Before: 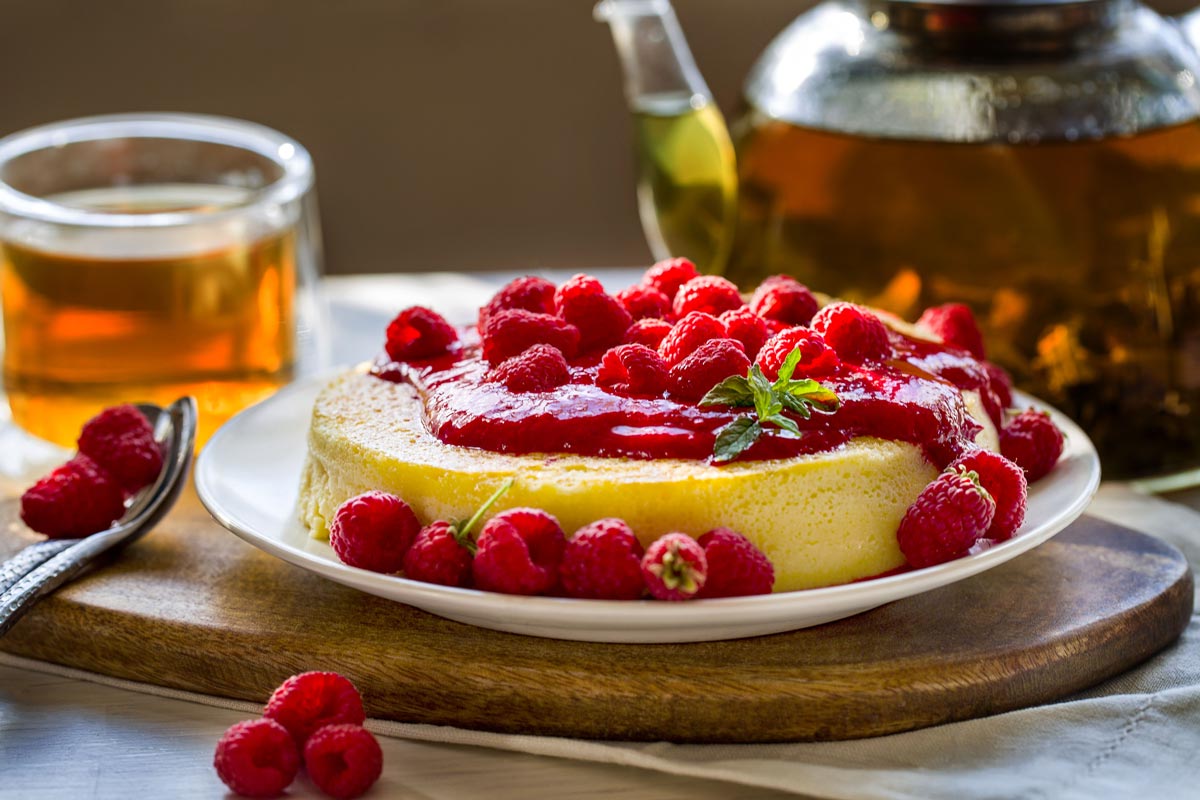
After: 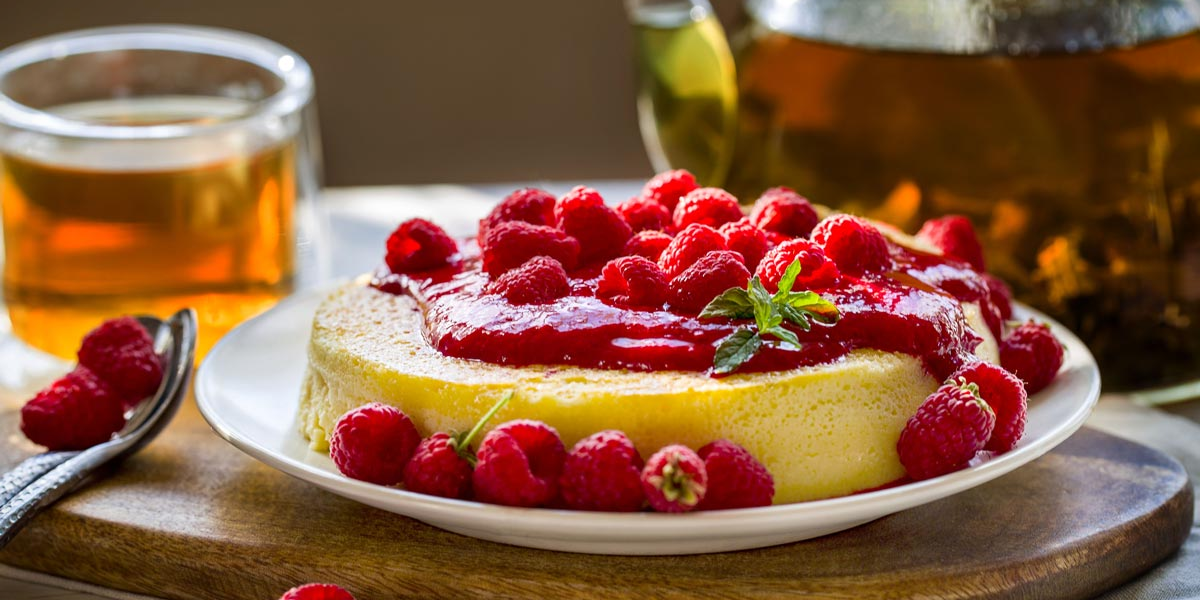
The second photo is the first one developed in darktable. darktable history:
crop: top 11.015%, bottom 13.897%
vignetting: fall-off start 100.67%, saturation 0.386, width/height ratio 1.306
